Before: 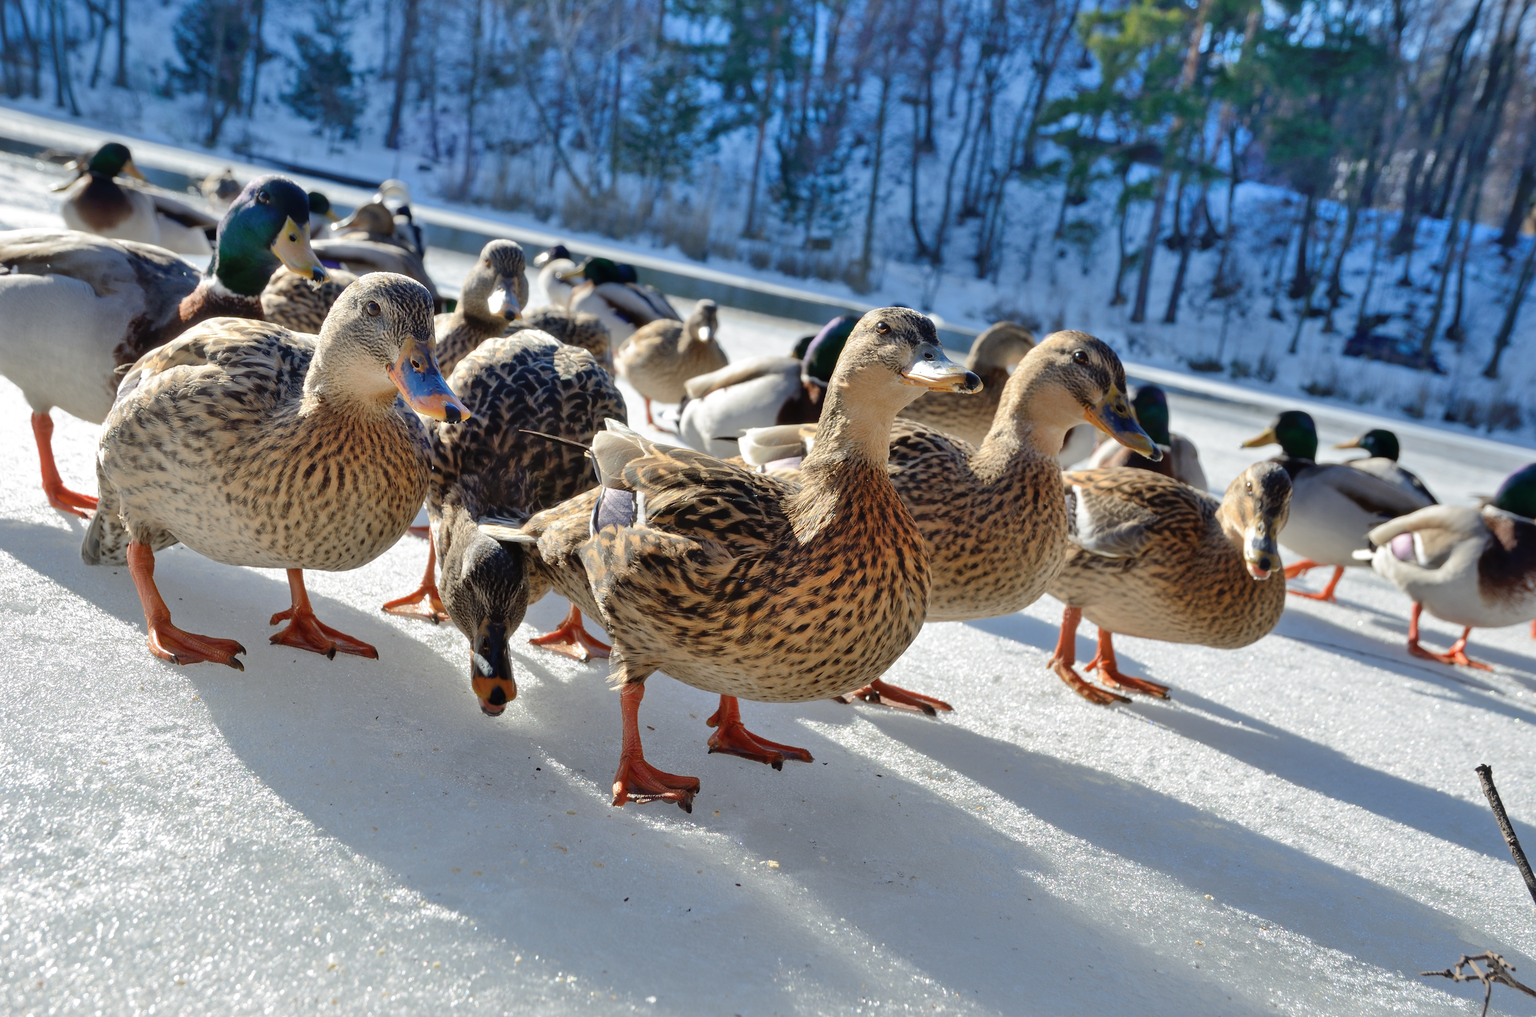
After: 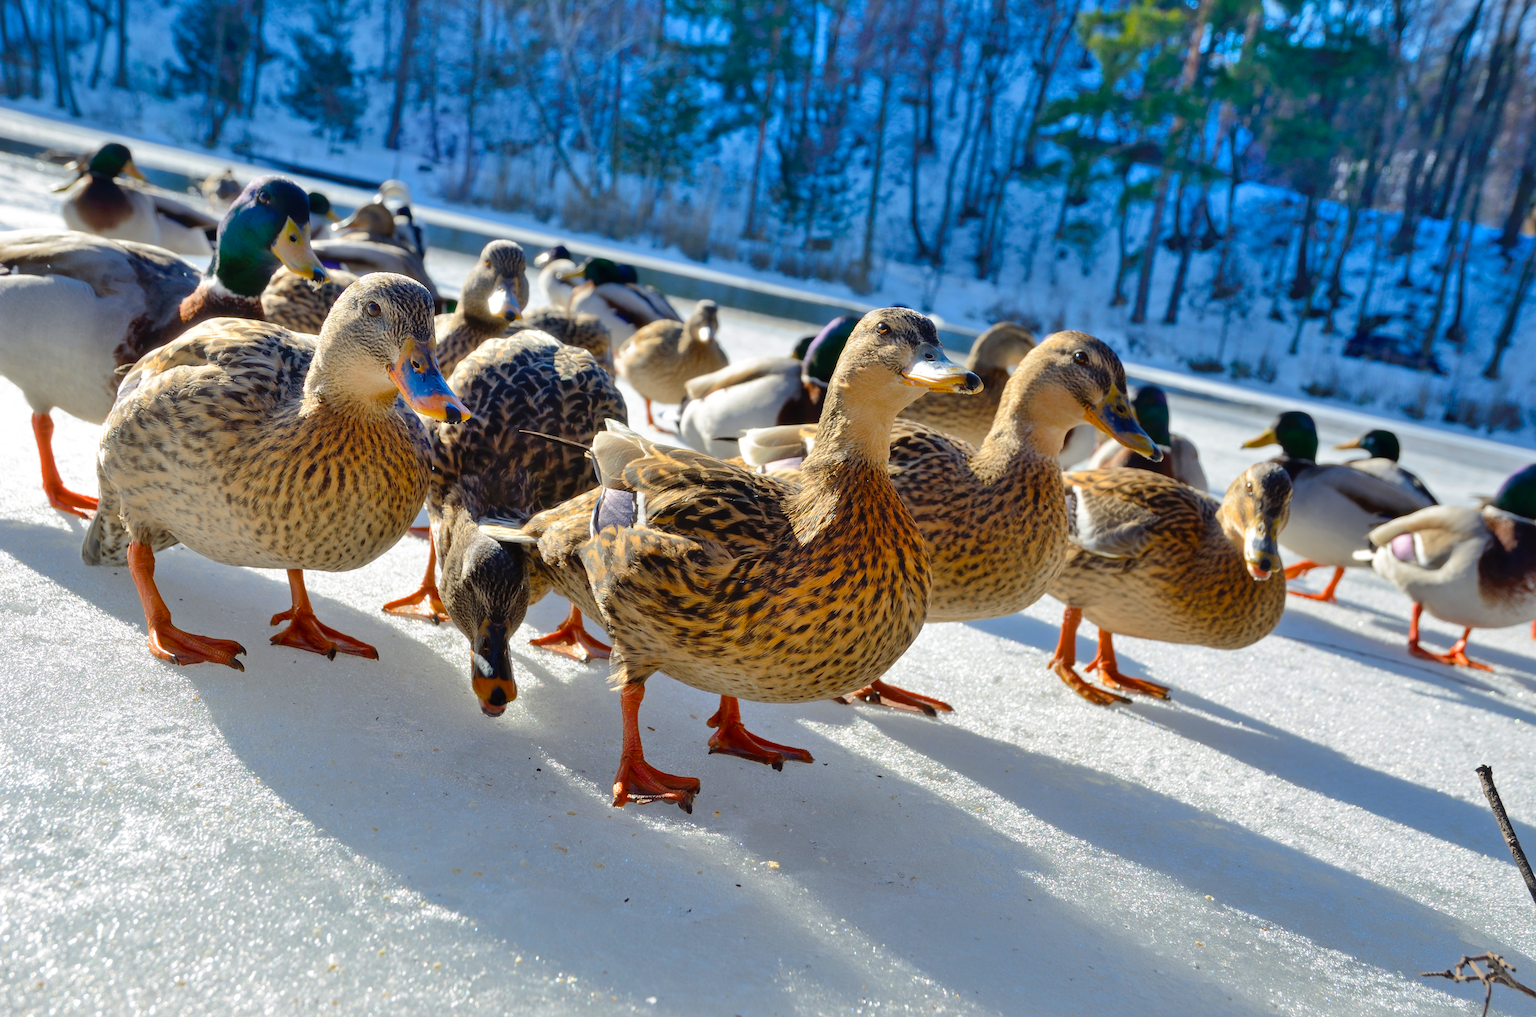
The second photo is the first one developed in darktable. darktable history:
bloom: size 3%, threshold 100%, strength 0%
color balance rgb: perceptual saturation grading › global saturation 40%, global vibrance 15%
